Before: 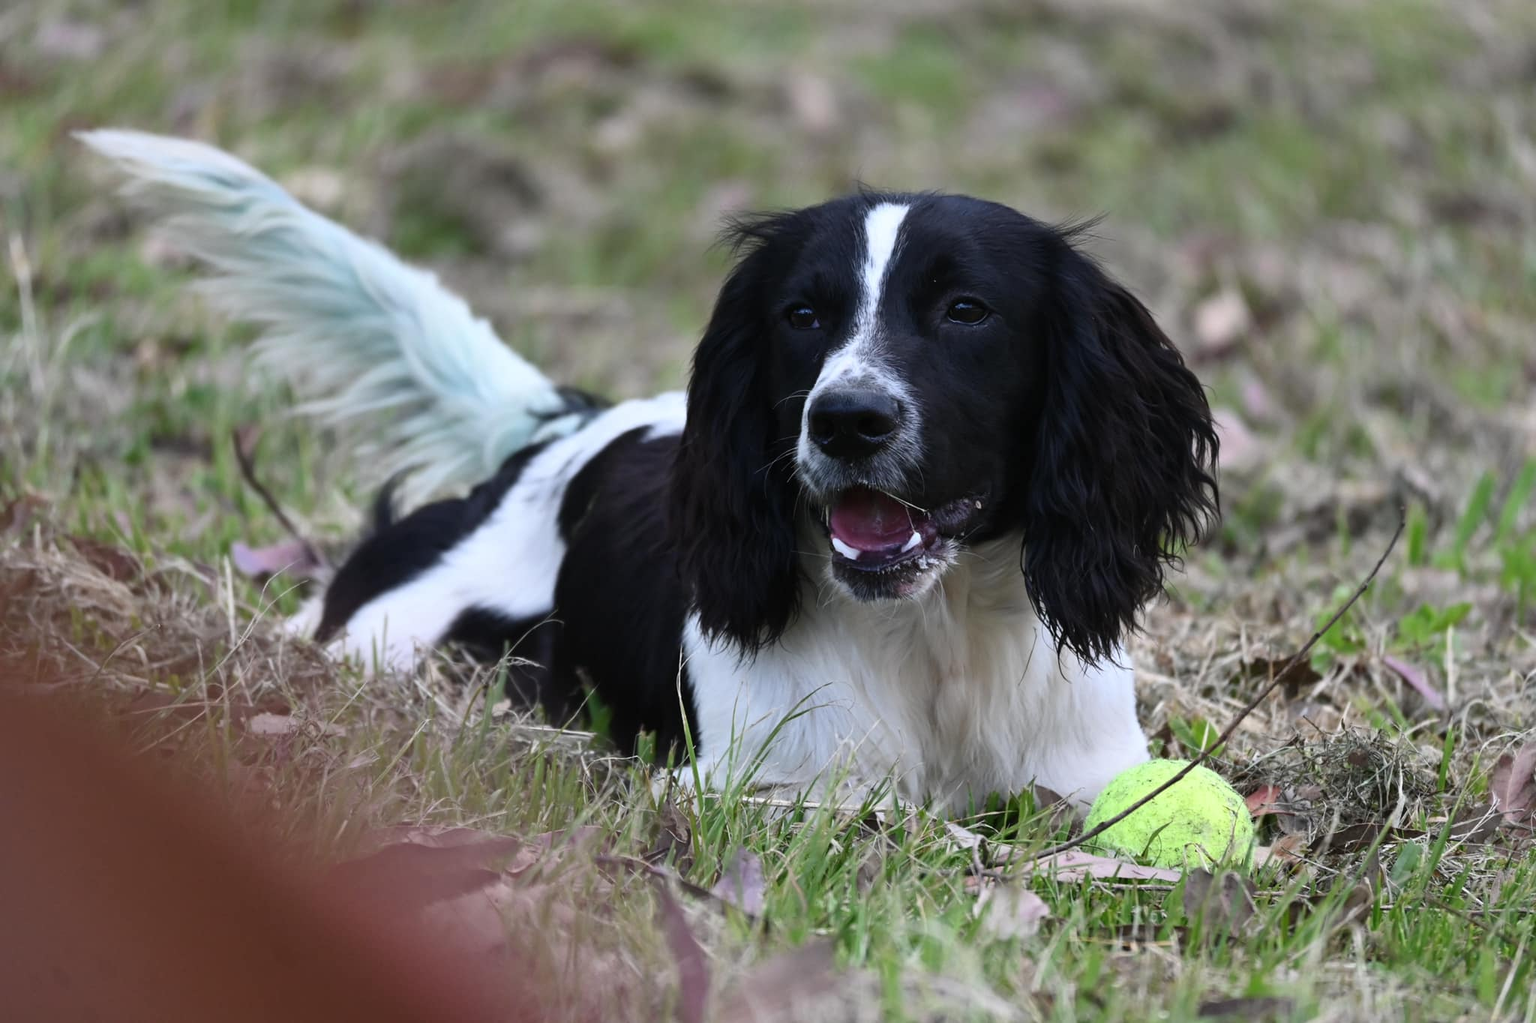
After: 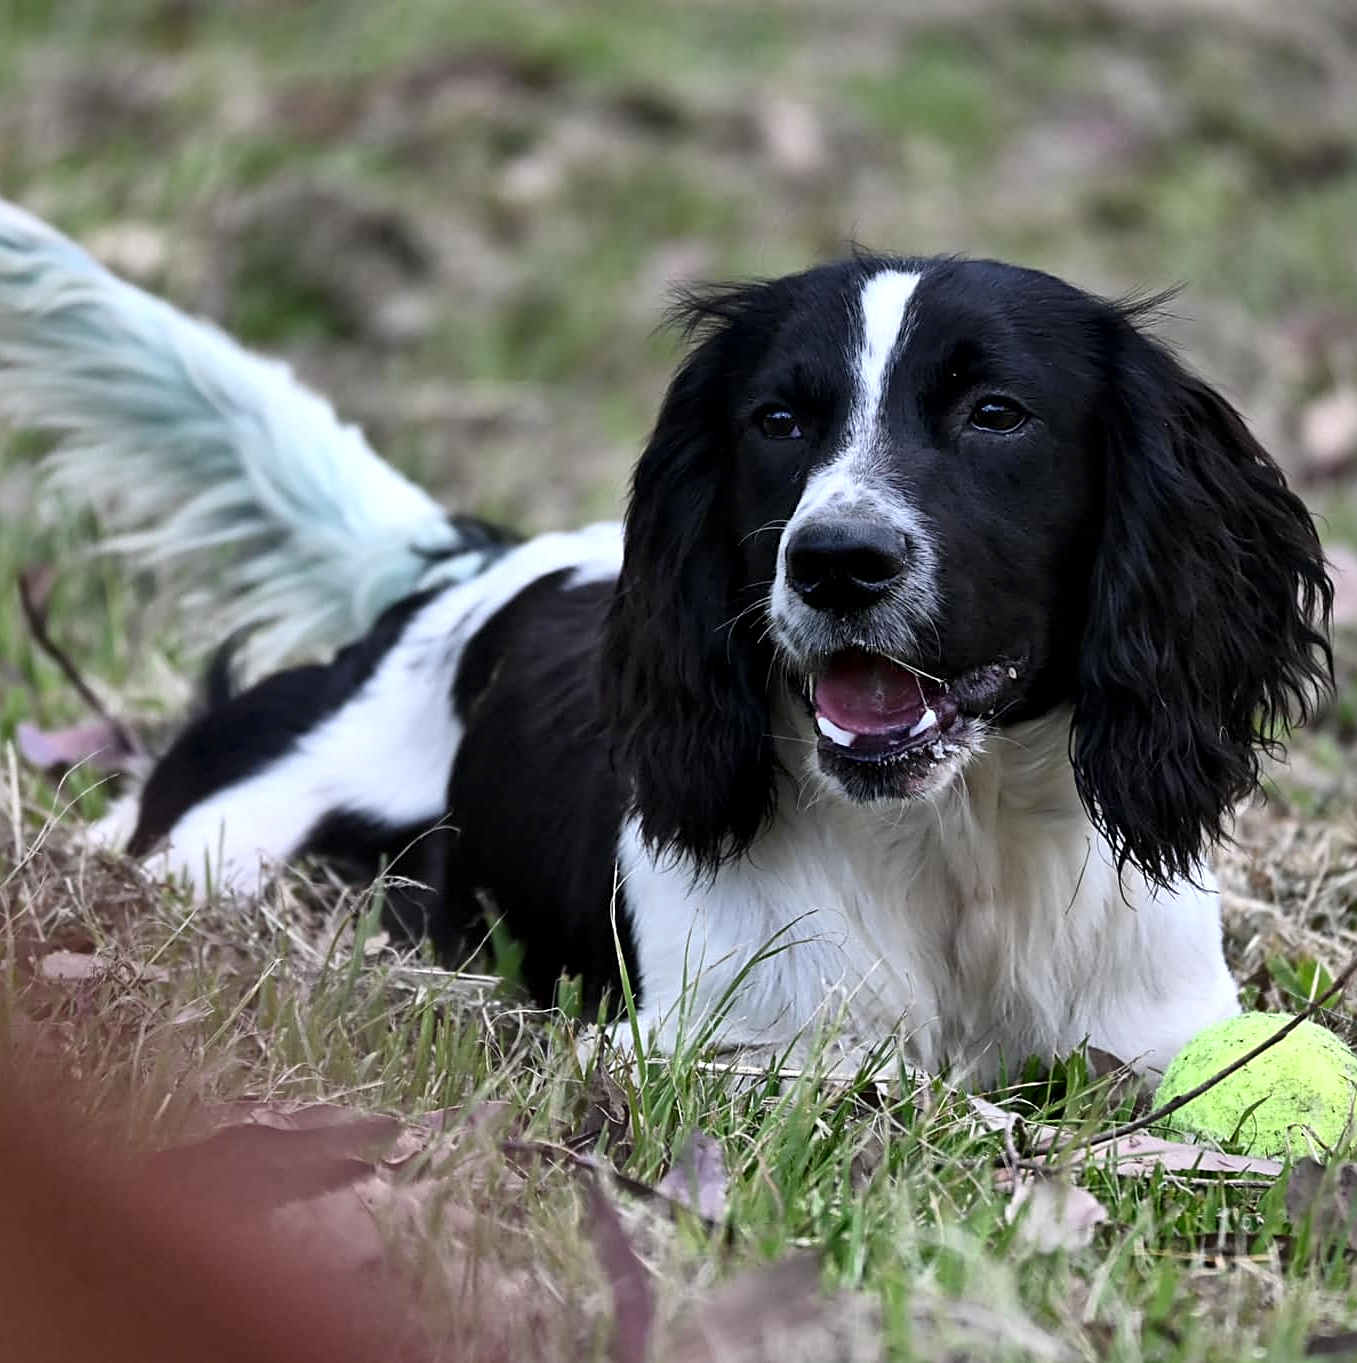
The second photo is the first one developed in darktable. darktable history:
crop and rotate: left 14.305%, right 19.397%
local contrast: mode bilateral grid, contrast 25, coarseness 60, detail 151%, midtone range 0.2
sharpen: on, module defaults
shadows and highlights: radius 126.6, shadows 30.29, highlights -31.12, low approximation 0.01, soften with gaussian
